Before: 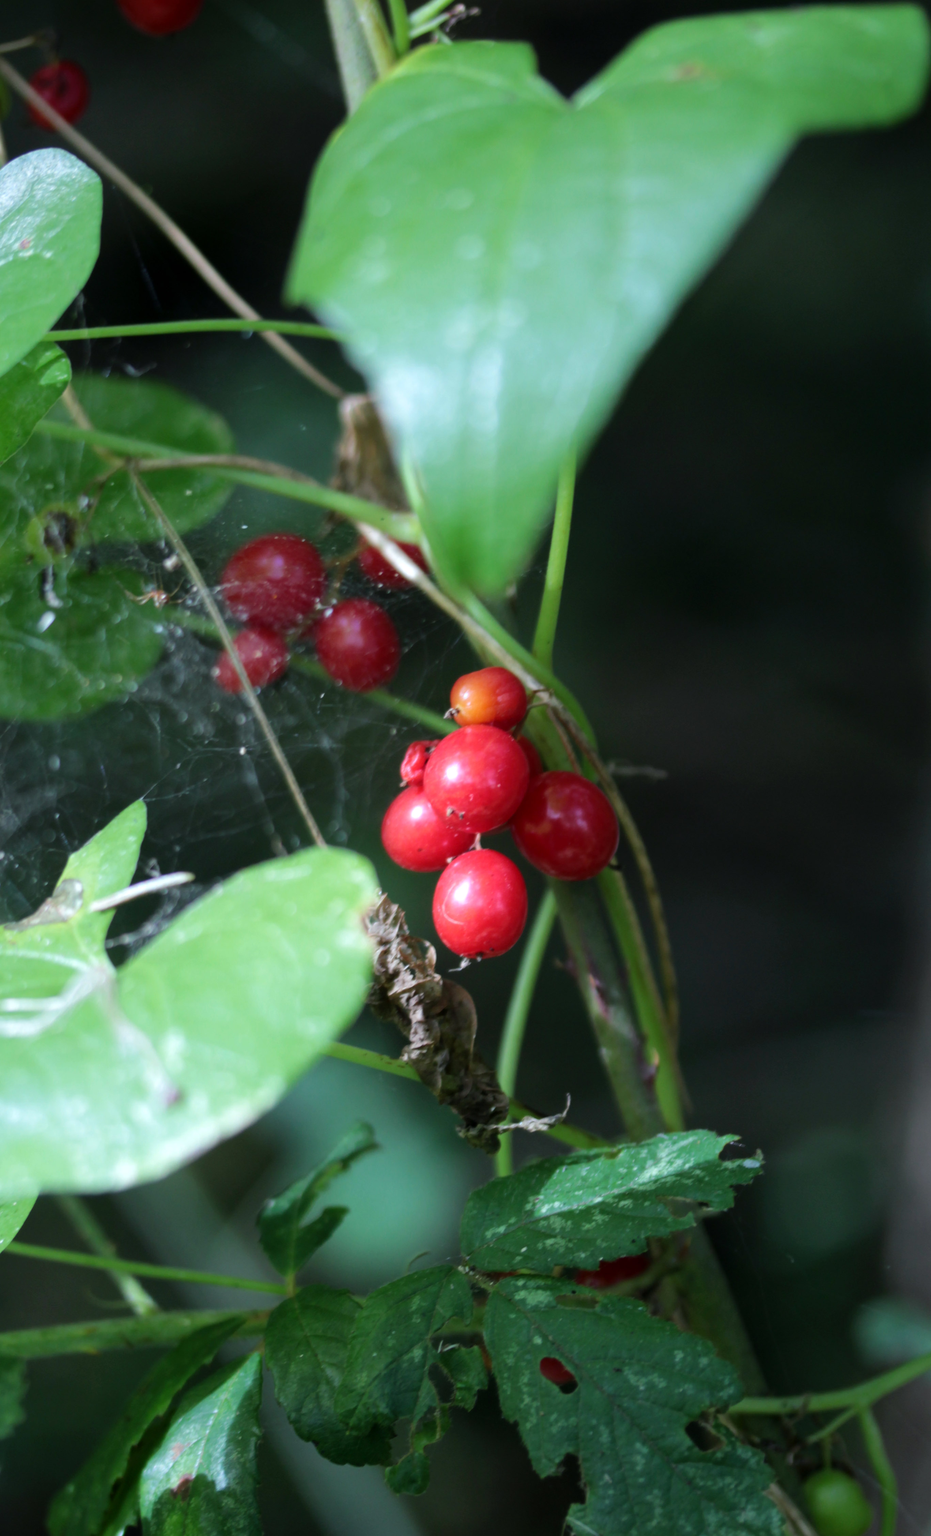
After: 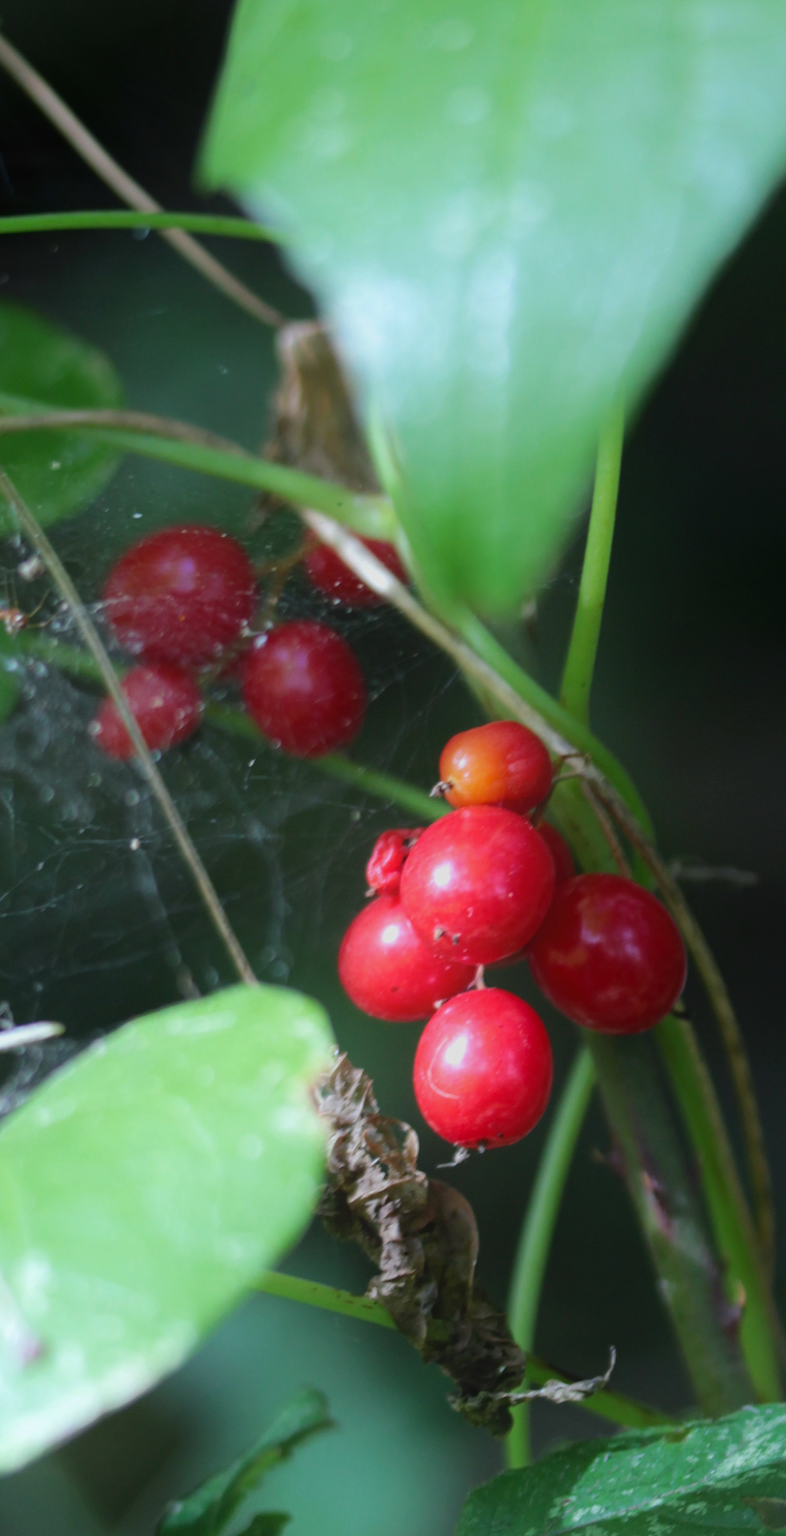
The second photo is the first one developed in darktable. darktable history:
contrast equalizer: octaves 7, y [[0.439, 0.44, 0.442, 0.457, 0.493, 0.498], [0.5 ×6], [0.5 ×6], [0 ×6], [0 ×6]]
crop: left 16.227%, top 11.434%, right 26.178%, bottom 20.37%
